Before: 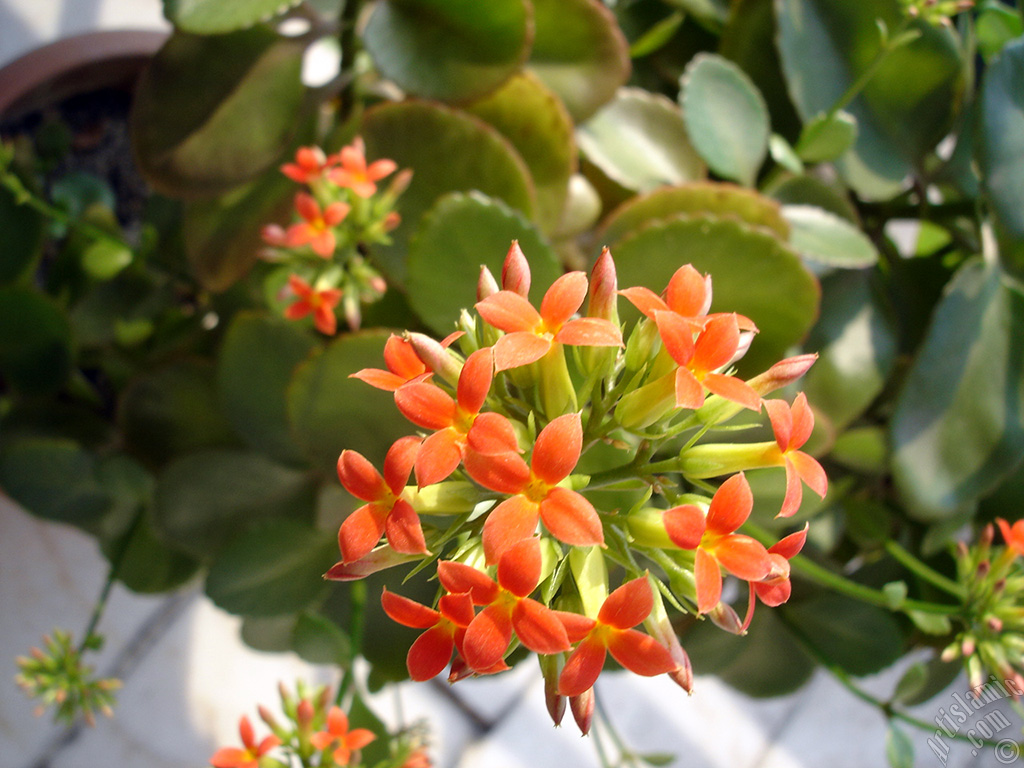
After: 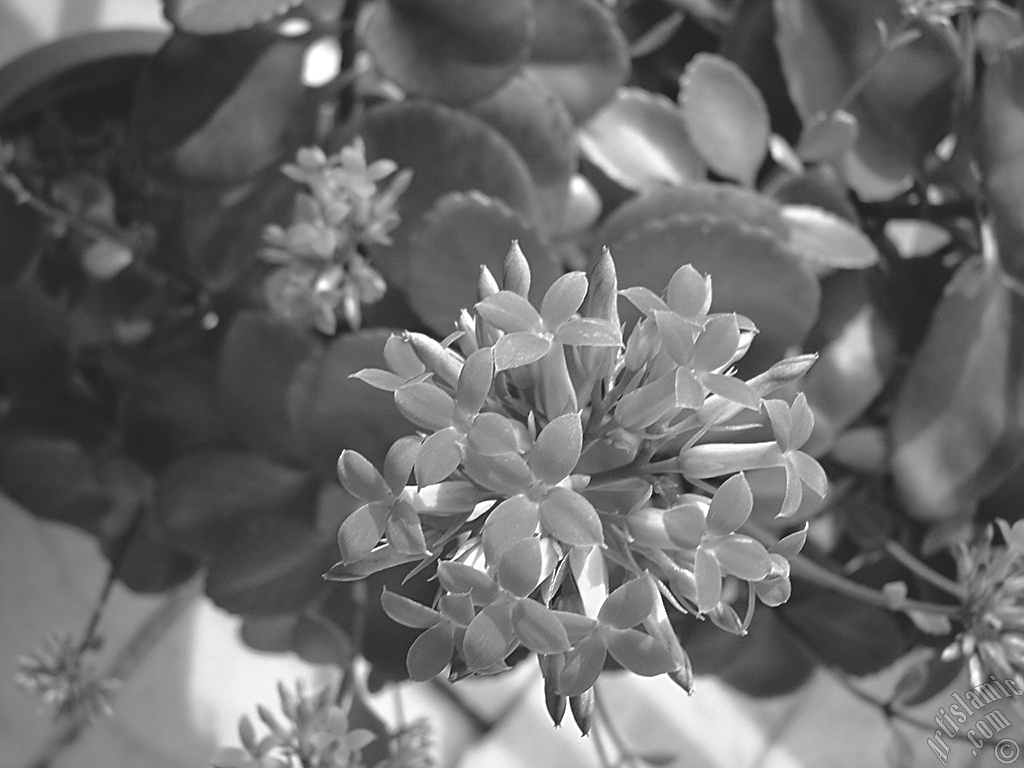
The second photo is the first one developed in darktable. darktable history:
exposure: black level correction -0.015, exposure -0.125 EV, compensate highlight preservation false
contrast equalizer: octaves 7, y [[0.6 ×6], [0.55 ×6], [0 ×6], [0 ×6], [0 ×6]], mix 0.3
color balance: lift [1.016, 0.983, 1, 1.017], gamma [0.78, 1.018, 1.043, 0.957], gain [0.786, 1.063, 0.937, 1.017], input saturation 118.26%, contrast 13.43%, contrast fulcrum 21.62%, output saturation 82.76%
sharpen: amount 0.575
color zones: curves: ch1 [(0, -0.014) (0.143, -0.013) (0.286, -0.013) (0.429, -0.016) (0.571, -0.019) (0.714, -0.015) (0.857, 0.002) (1, -0.014)]
tone curve: curves: ch0 [(0, 0) (0.004, 0.008) (0.077, 0.156) (0.169, 0.29) (0.774, 0.774) (1, 1)], color space Lab, linked channels, preserve colors none
